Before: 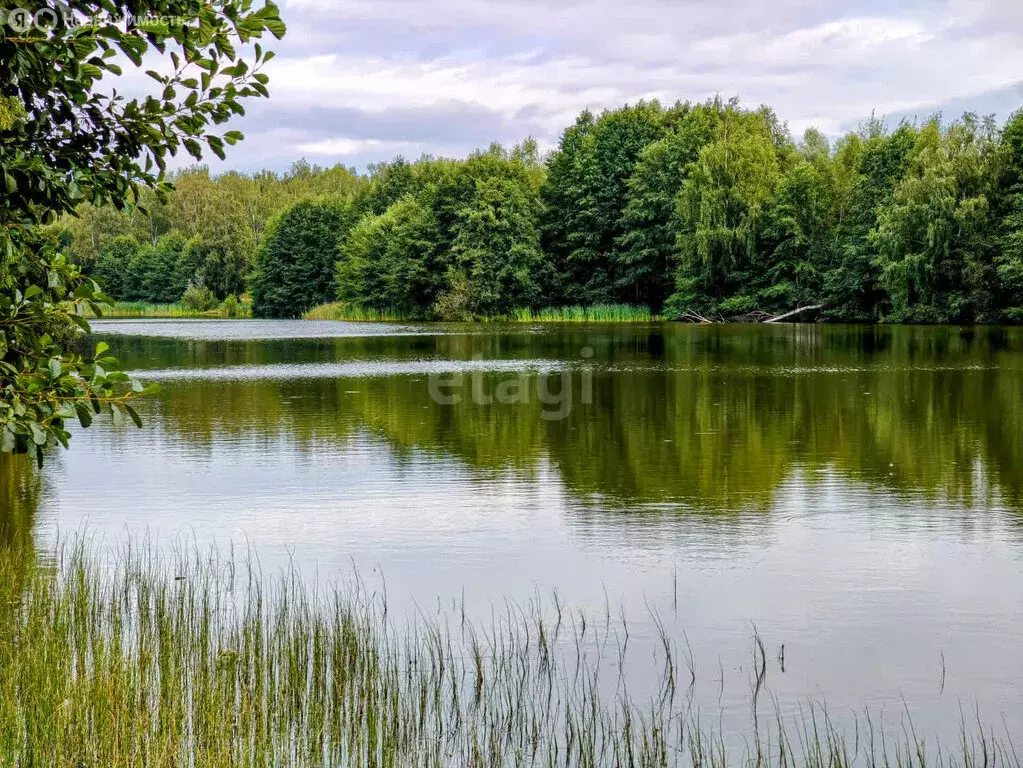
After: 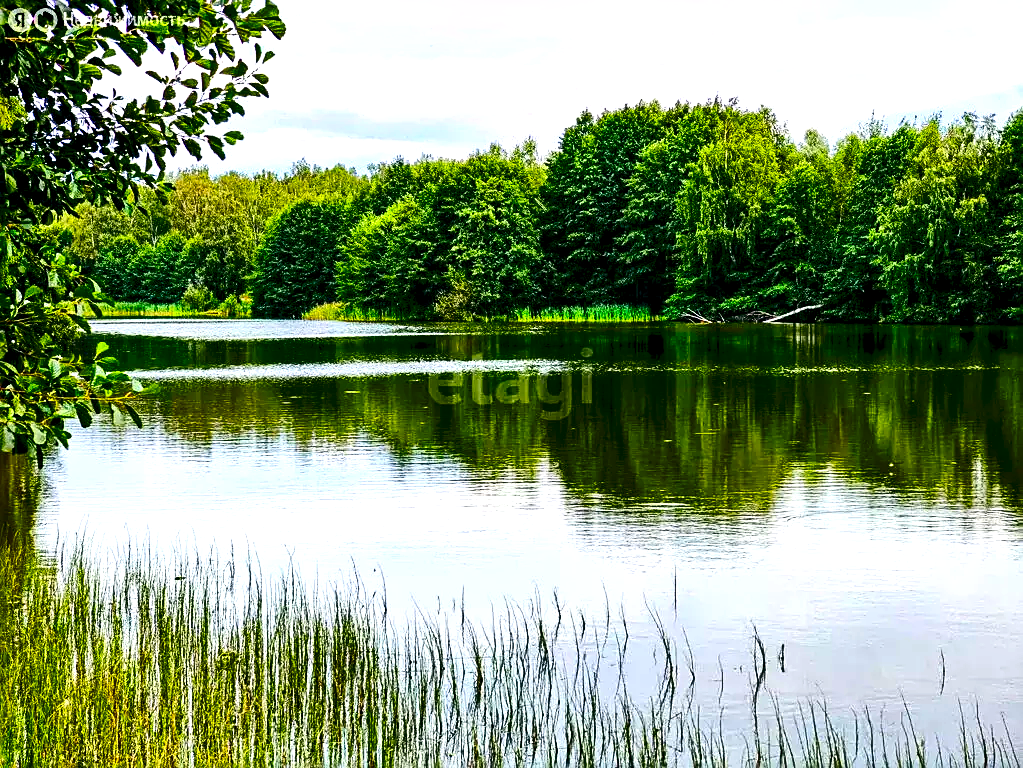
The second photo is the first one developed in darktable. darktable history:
color balance rgb: global offset › luminance -0.312%, global offset › chroma 0.112%, global offset › hue 168.21°, perceptual saturation grading › global saturation 1.487%, perceptual saturation grading › highlights -1.142%, perceptual saturation grading › mid-tones 4.104%, perceptual saturation grading › shadows 8.291%, perceptual brilliance grading › highlights 10.396%, perceptual brilliance grading › mid-tones 4.814%, global vibrance 9.656%
contrast brightness saturation: contrast 0.241, brightness -0.222, saturation 0.144
exposure: exposure 0.408 EV, compensate highlight preservation false
sharpen: on, module defaults
shadows and highlights: soften with gaussian
color correction: highlights b* -0.049, saturation 1.32
